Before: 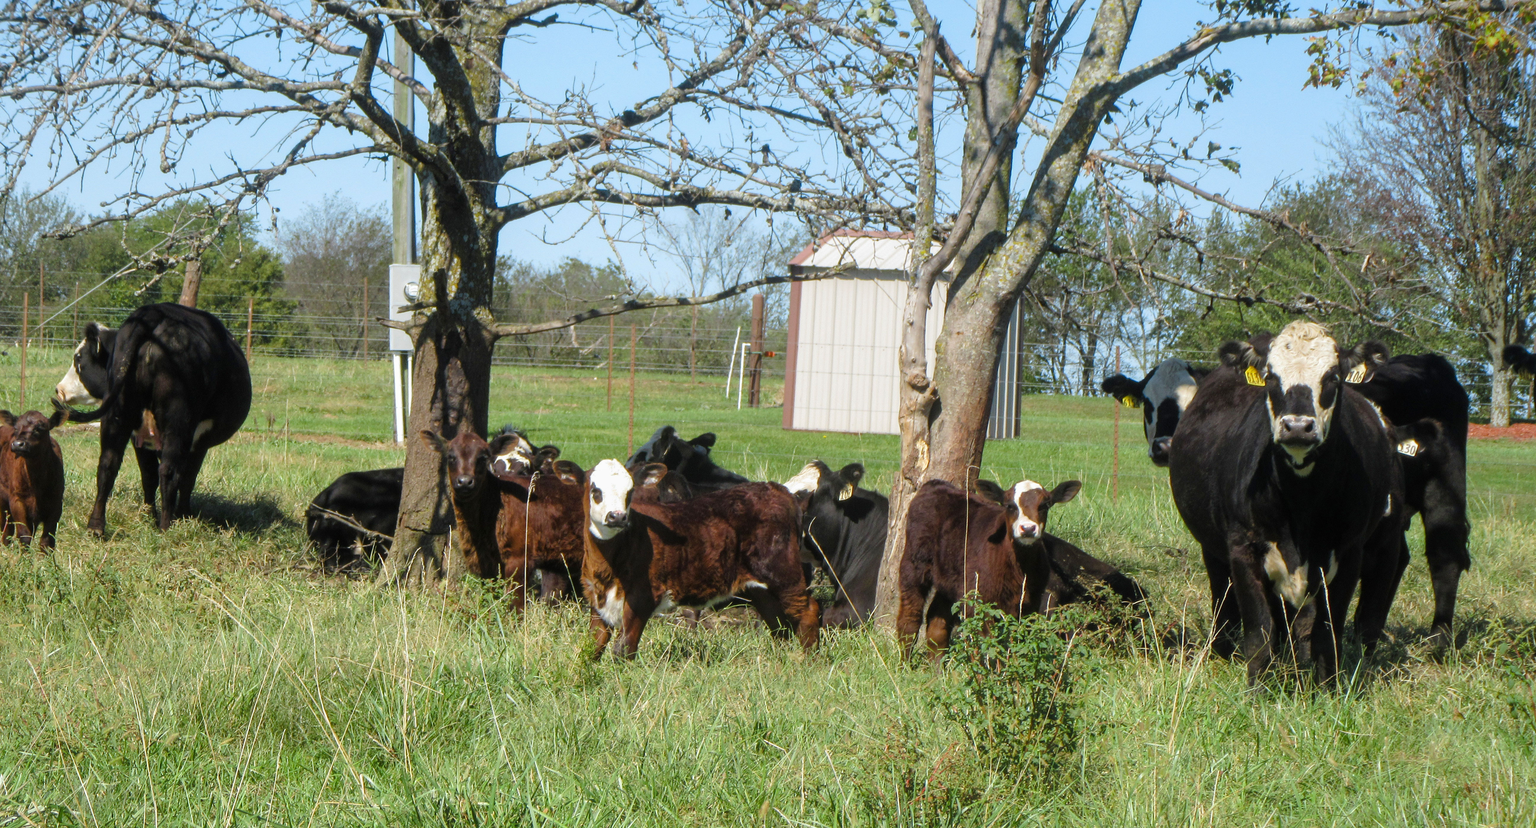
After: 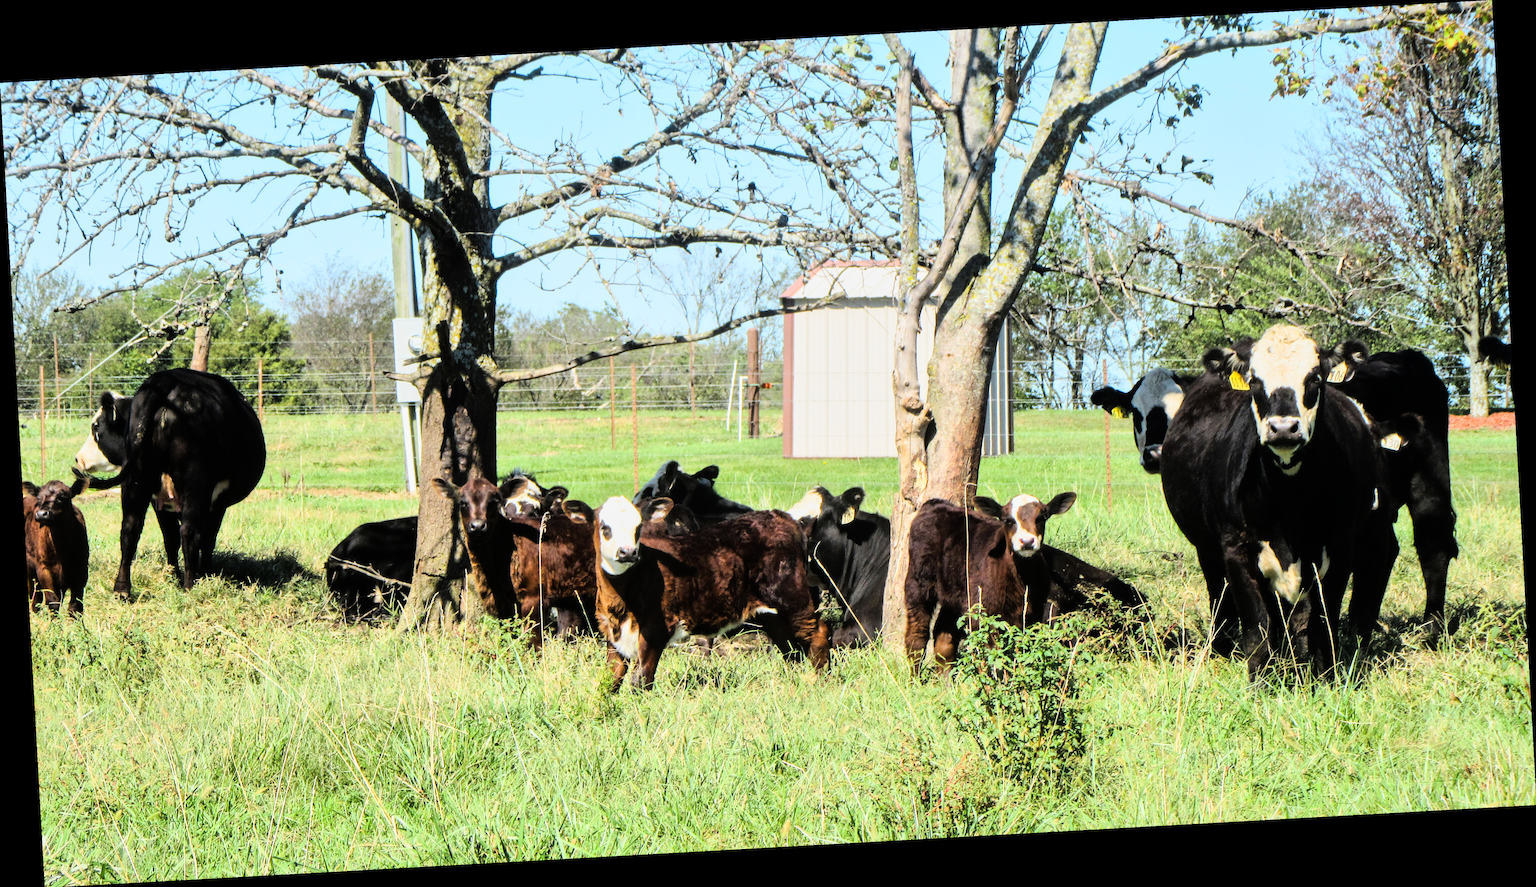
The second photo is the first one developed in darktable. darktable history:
rotate and perspective: rotation -3.18°, automatic cropping off
white balance: emerald 1
rgb curve: curves: ch0 [(0, 0) (0.21, 0.15) (0.24, 0.21) (0.5, 0.75) (0.75, 0.96) (0.89, 0.99) (1, 1)]; ch1 [(0, 0.02) (0.21, 0.13) (0.25, 0.2) (0.5, 0.67) (0.75, 0.9) (0.89, 0.97) (1, 1)]; ch2 [(0, 0.02) (0.21, 0.13) (0.25, 0.2) (0.5, 0.67) (0.75, 0.9) (0.89, 0.97) (1, 1)], compensate middle gray true
tone equalizer: -8 EV -0.002 EV, -7 EV 0.005 EV, -6 EV -0.008 EV, -5 EV 0.007 EV, -4 EV -0.042 EV, -3 EV -0.233 EV, -2 EV -0.662 EV, -1 EV -0.983 EV, +0 EV -0.969 EV, smoothing diameter 2%, edges refinement/feathering 20, mask exposure compensation -1.57 EV, filter diffusion 5
